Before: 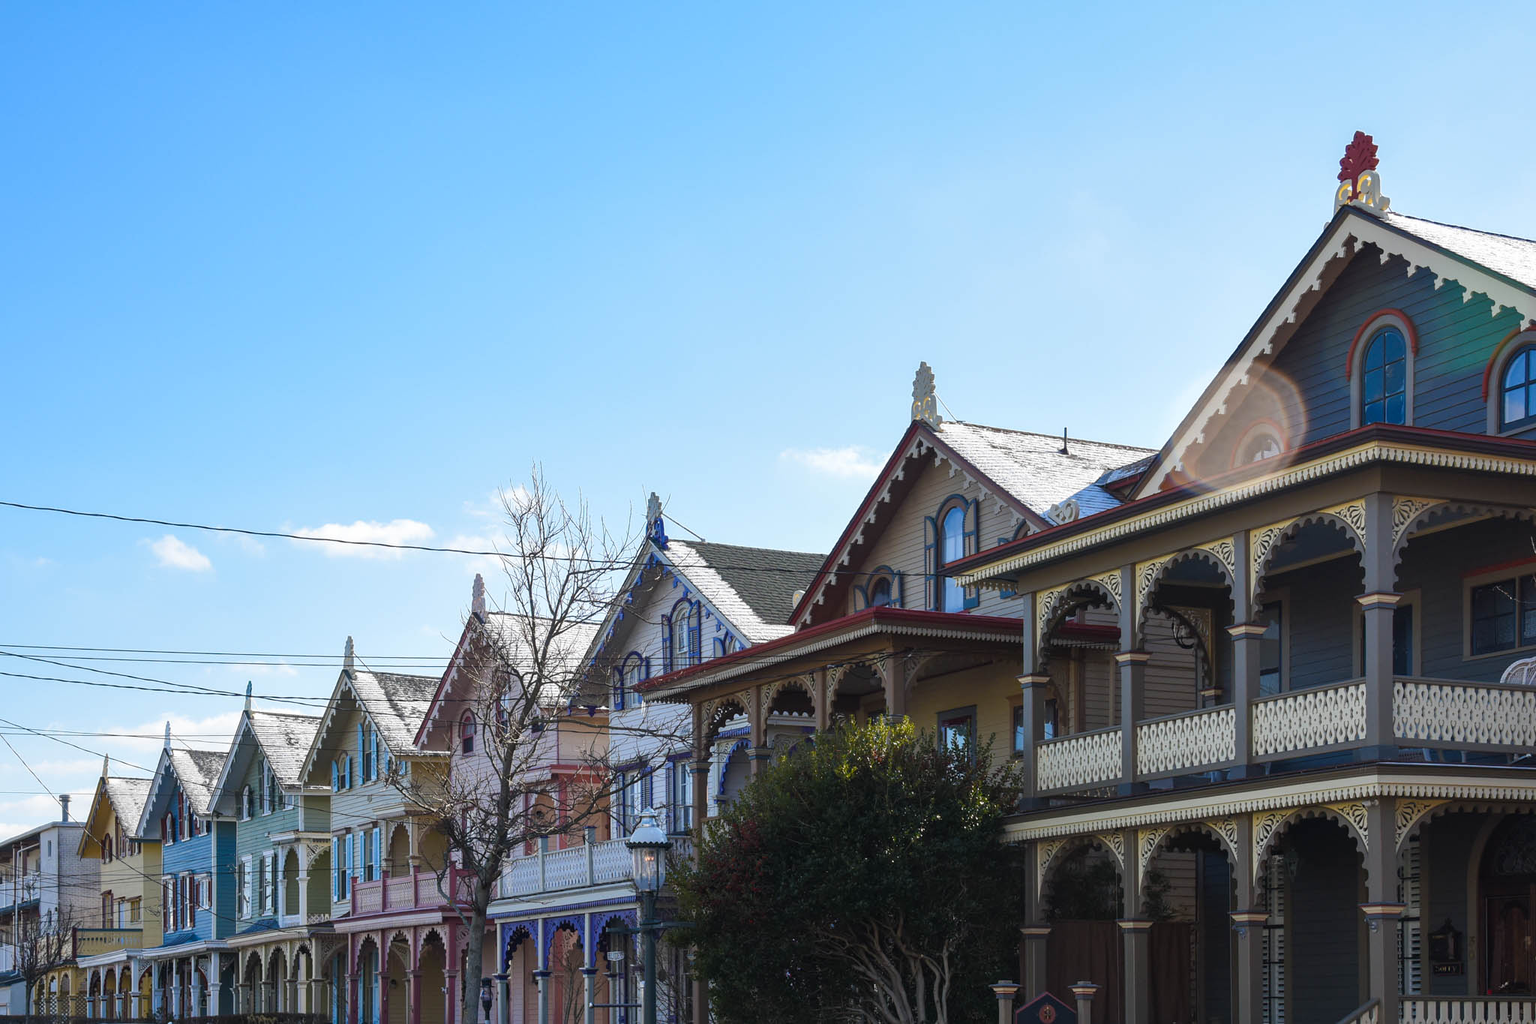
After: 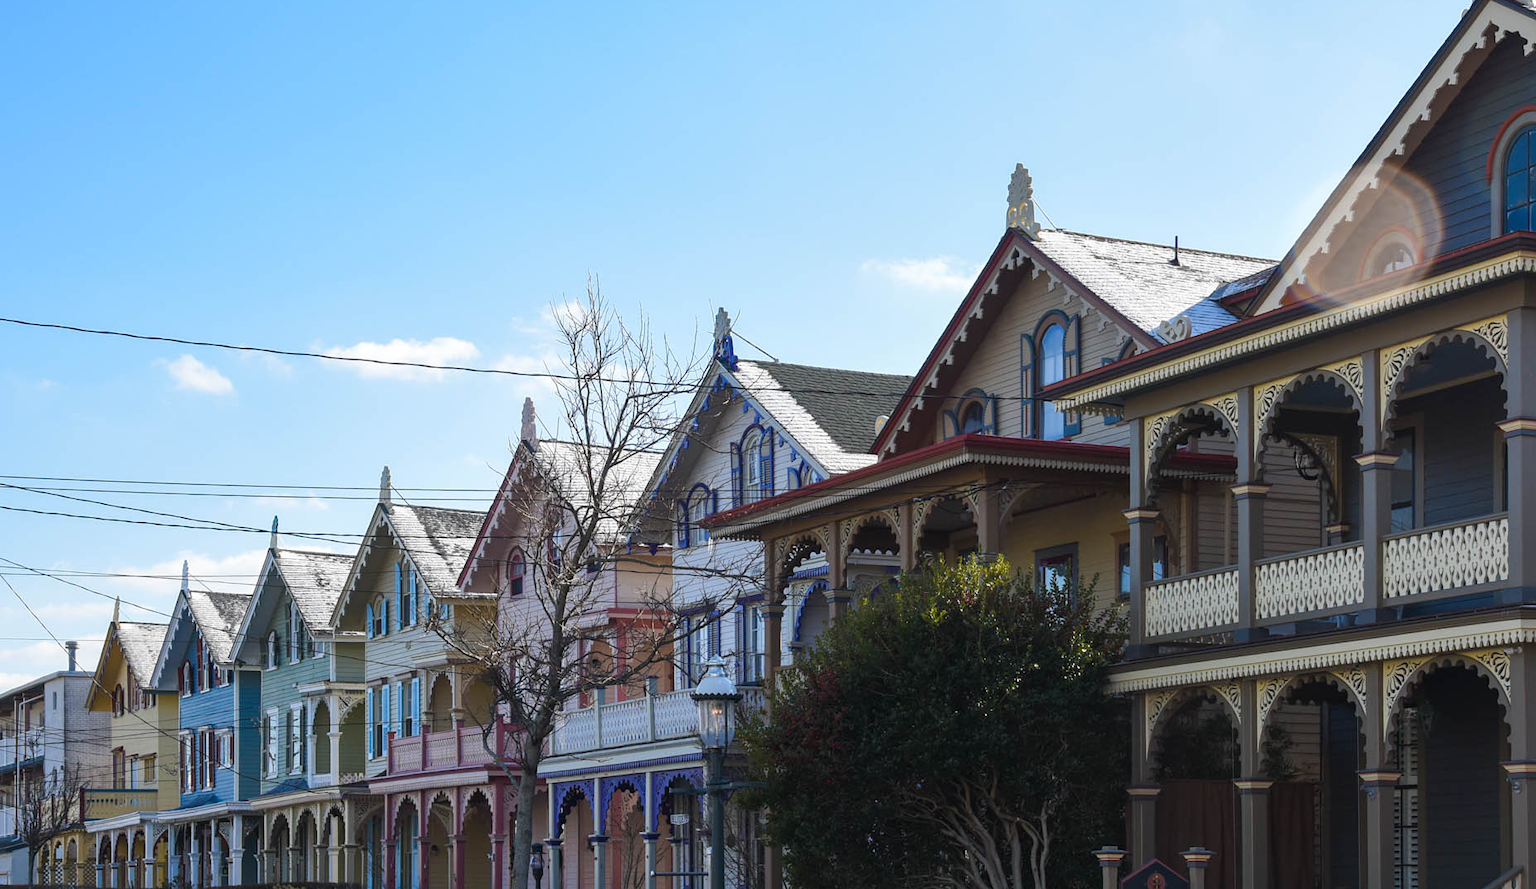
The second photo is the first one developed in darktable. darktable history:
crop: top 20.919%, right 9.384%, bottom 0.334%
